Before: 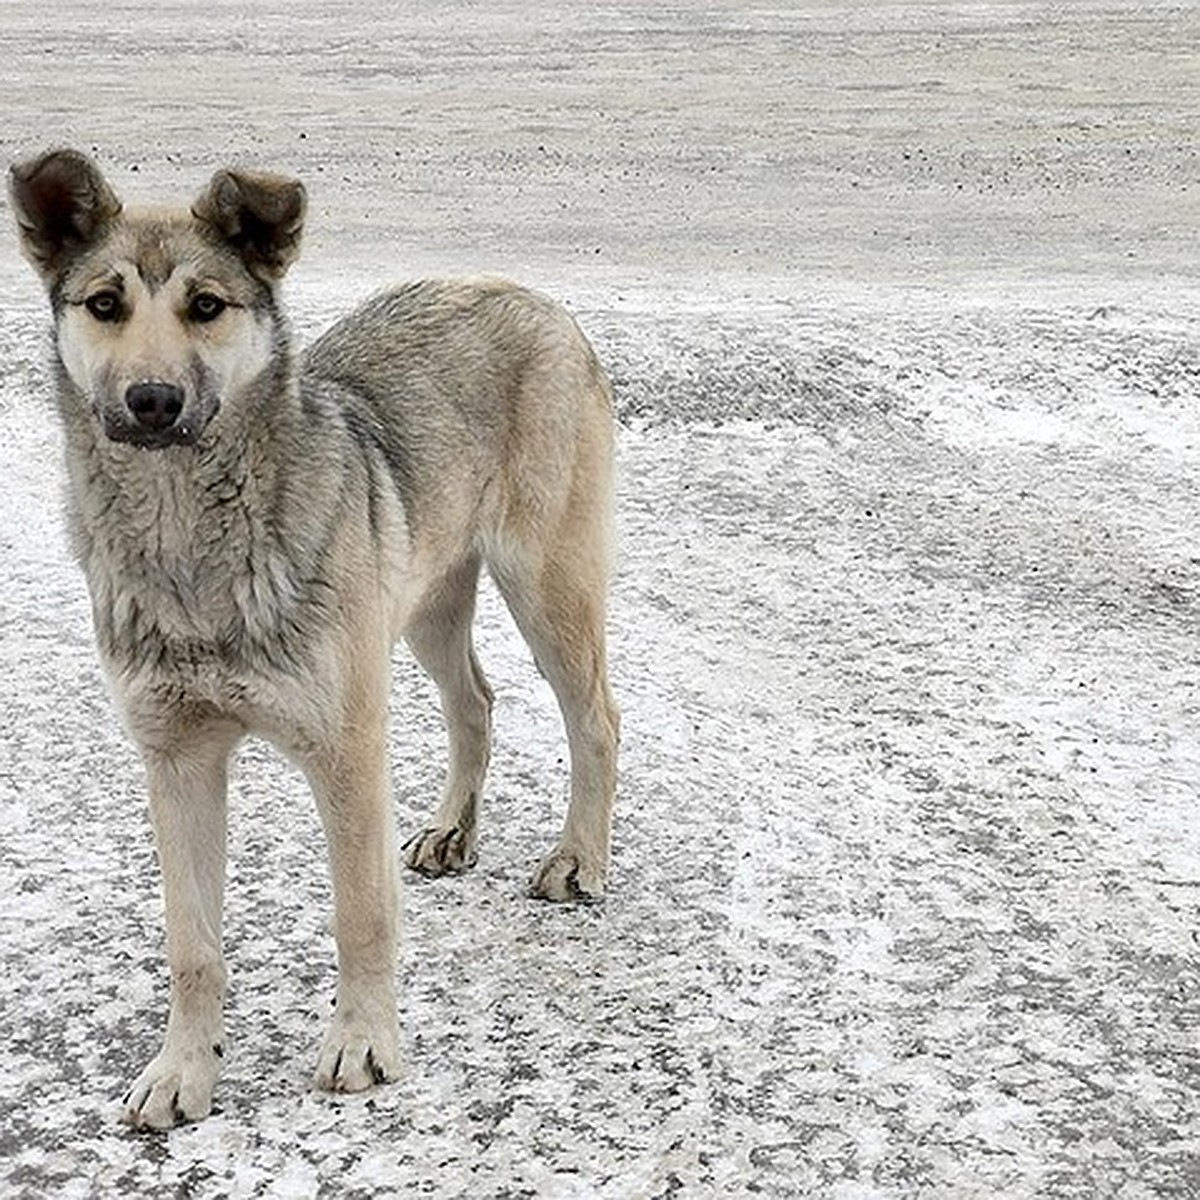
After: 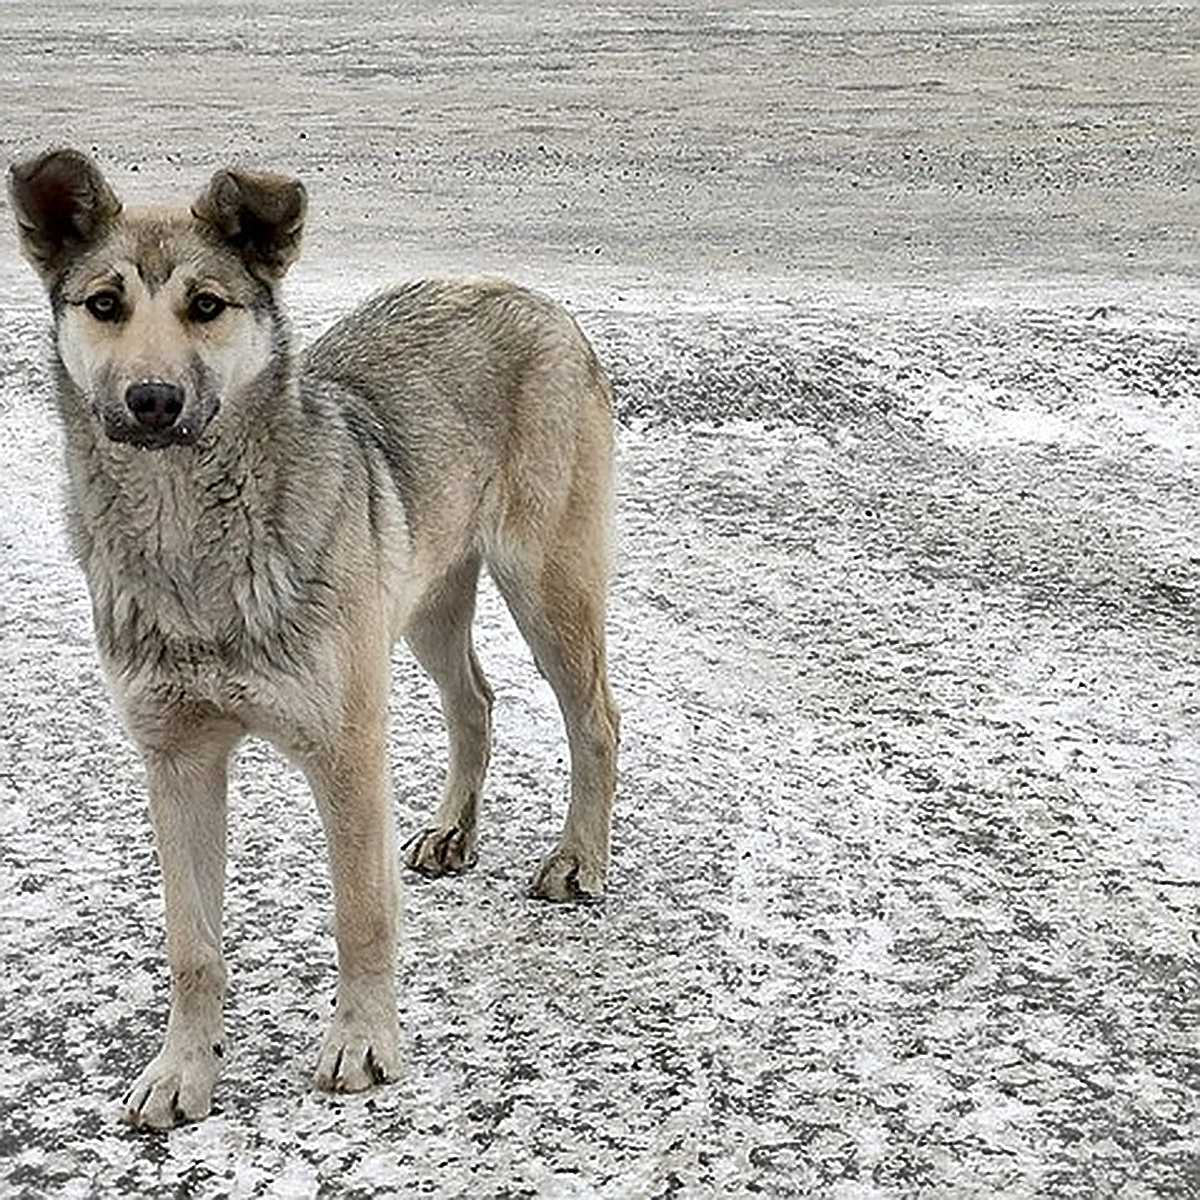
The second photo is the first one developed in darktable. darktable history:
sharpen: on, module defaults
shadows and highlights: soften with gaussian
white balance: red 1, blue 1
